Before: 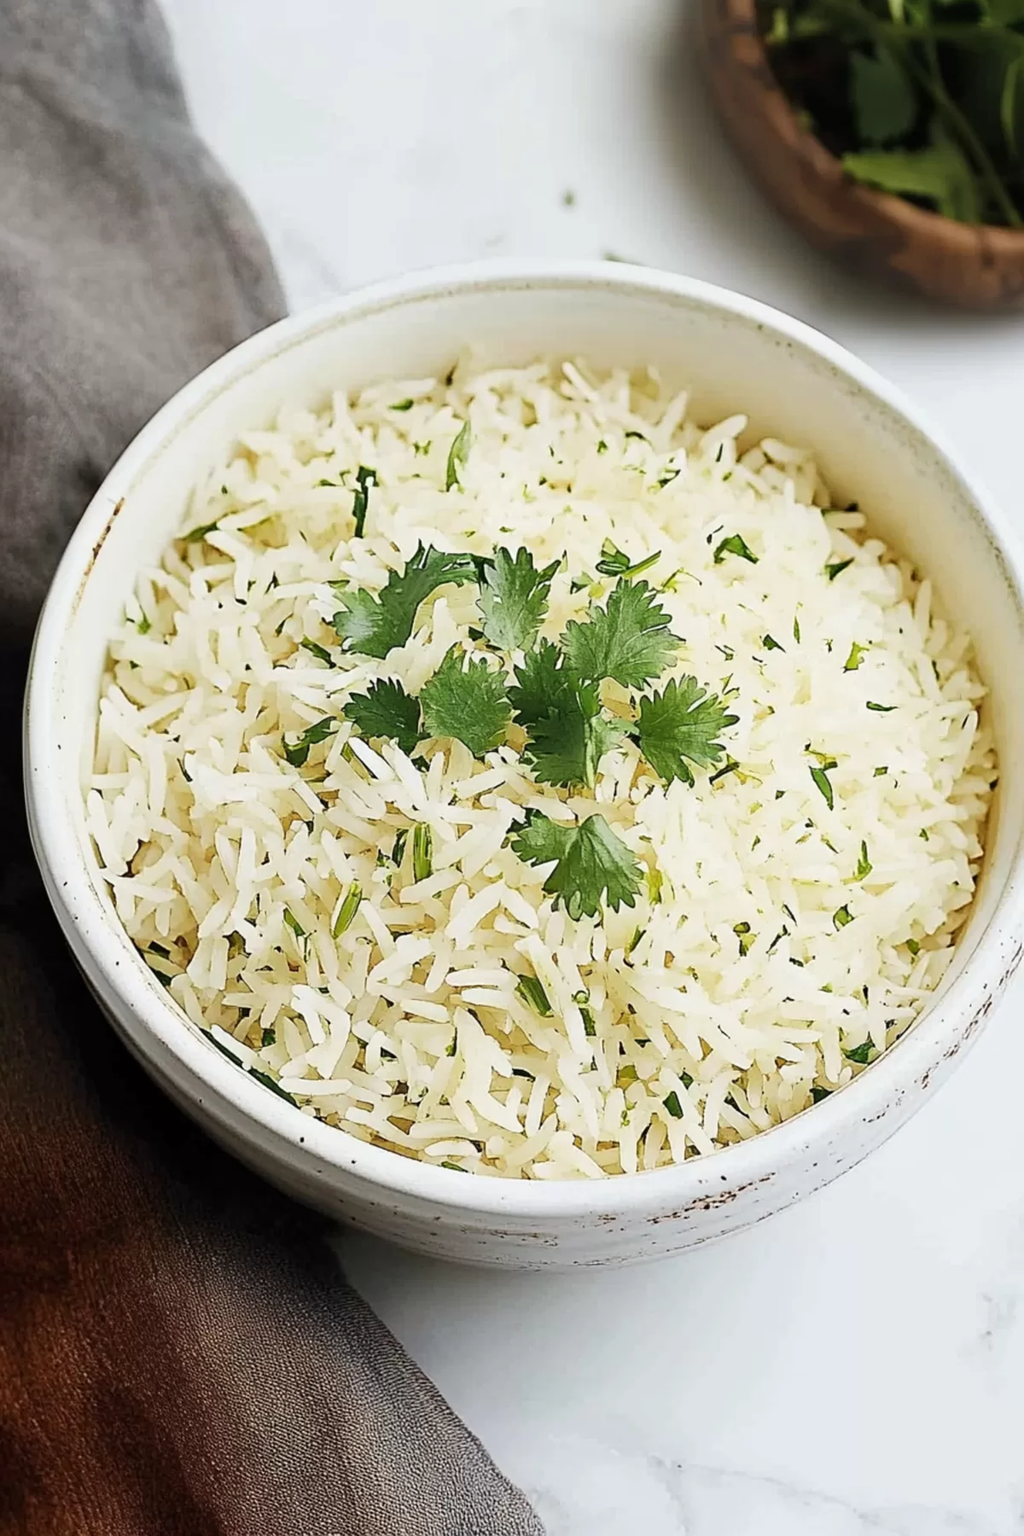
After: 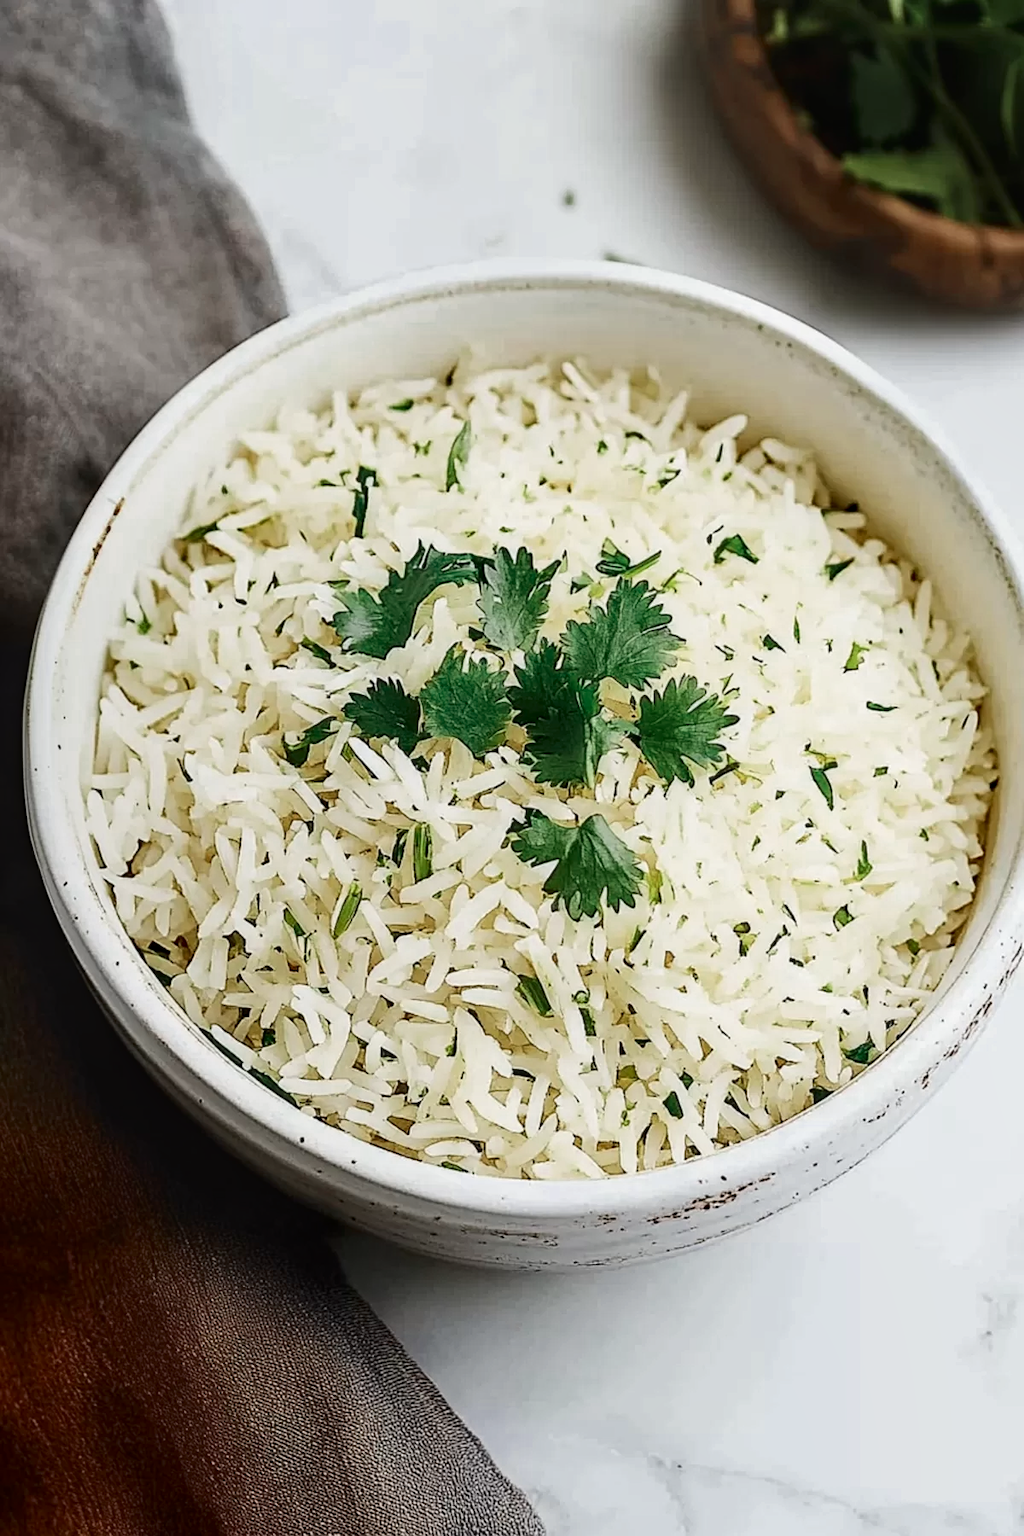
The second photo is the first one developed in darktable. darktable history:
color zones: curves: ch0 [(0, 0.5) (0.125, 0.4) (0.25, 0.5) (0.375, 0.4) (0.5, 0.4) (0.625, 0.35) (0.75, 0.35) (0.875, 0.5)]; ch1 [(0, 0.35) (0.125, 0.45) (0.25, 0.35) (0.375, 0.35) (0.5, 0.35) (0.625, 0.35) (0.75, 0.45) (0.875, 0.35)]; ch2 [(0, 0.6) (0.125, 0.5) (0.25, 0.5) (0.375, 0.6) (0.5, 0.6) (0.625, 0.5) (0.75, 0.5) (0.875, 0.5)]
local contrast: on, module defaults
contrast brightness saturation: contrast 0.117, brightness -0.121, saturation 0.196
